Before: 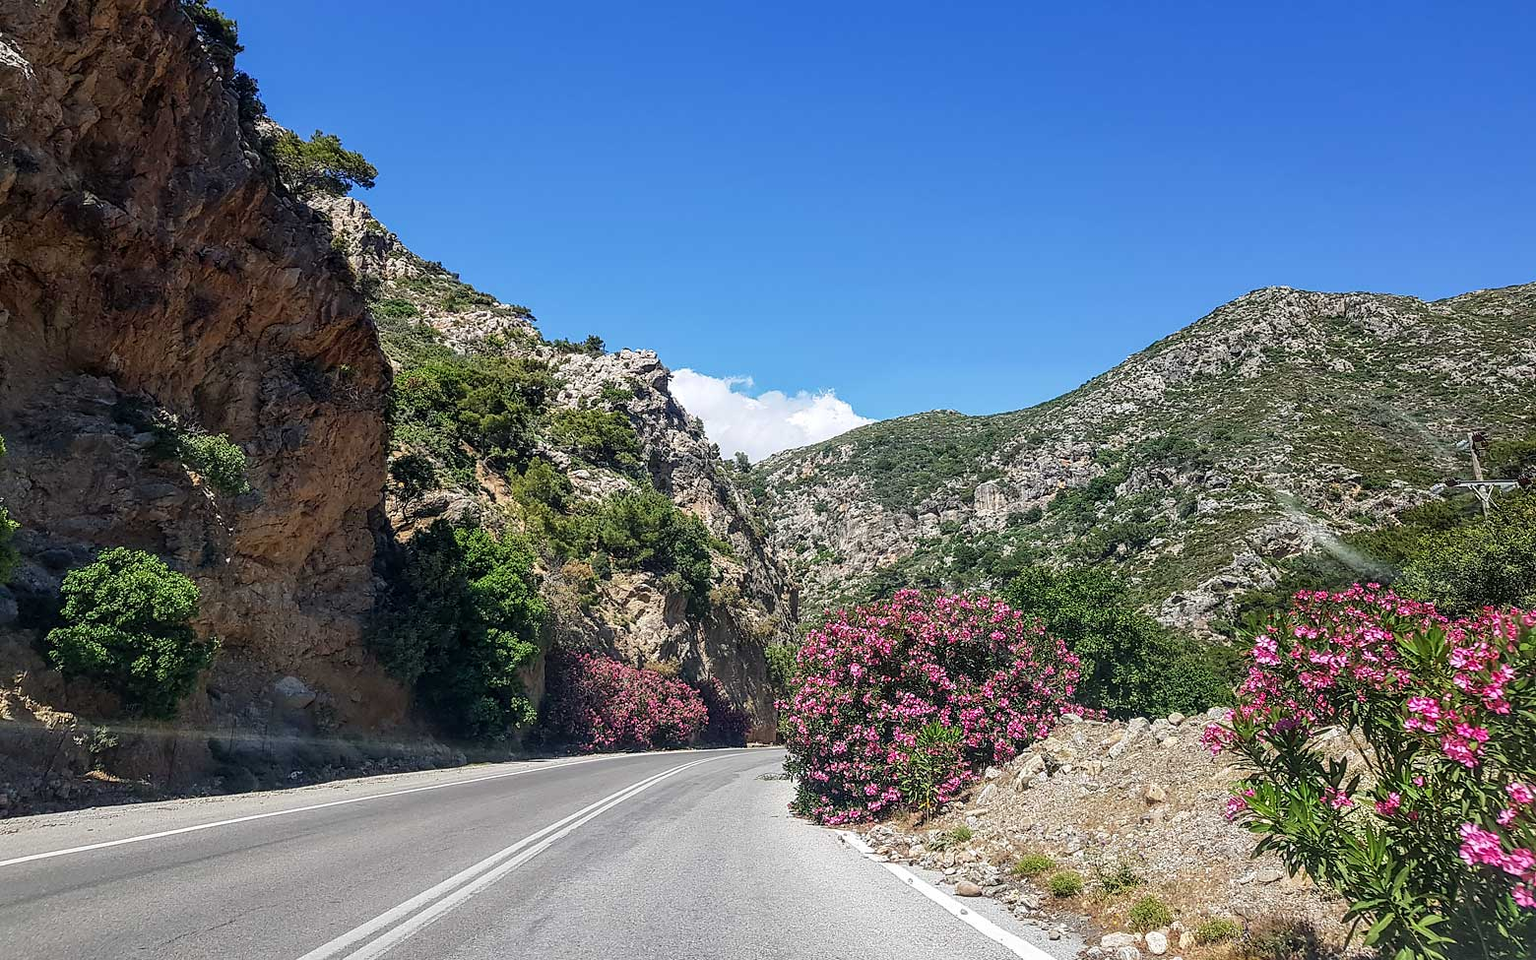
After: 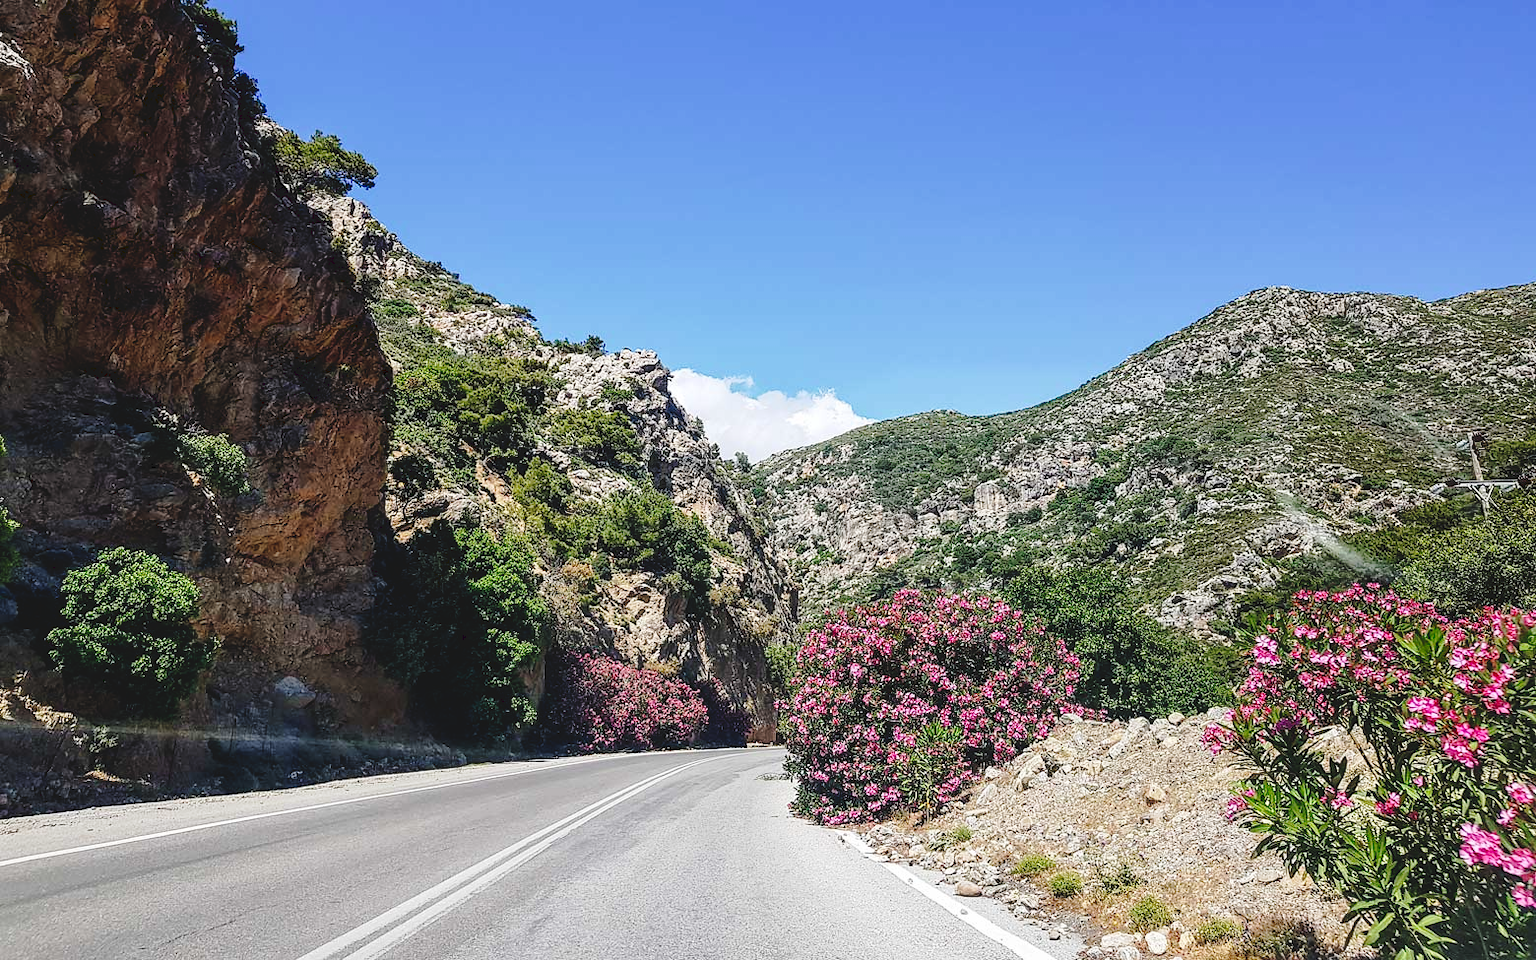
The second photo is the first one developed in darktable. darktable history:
tone curve: curves: ch0 [(0, 0) (0.003, 0.085) (0.011, 0.086) (0.025, 0.086) (0.044, 0.088) (0.069, 0.093) (0.1, 0.102) (0.136, 0.12) (0.177, 0.157) (0.224, 0.203) (0.277, 0.277) (0.335, 0.36) (0.399, 0.463) (0.468, 0.559) (0.543, 0.626) (0.623, 0.703) (0.709, 0.789) (0.801, 0.869) (0.898, 0.927) (1, 1)], preserve colors none
exposure: exposure 0 EV, compensate highlight preservation false
